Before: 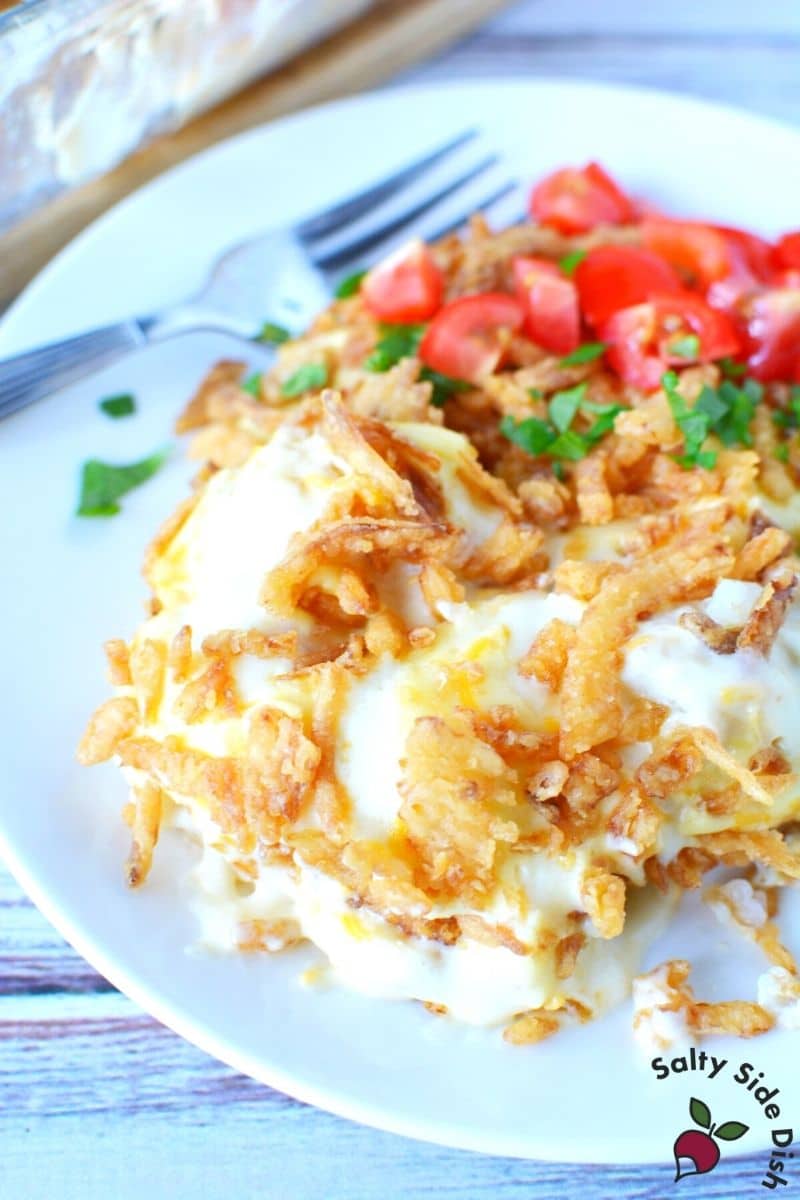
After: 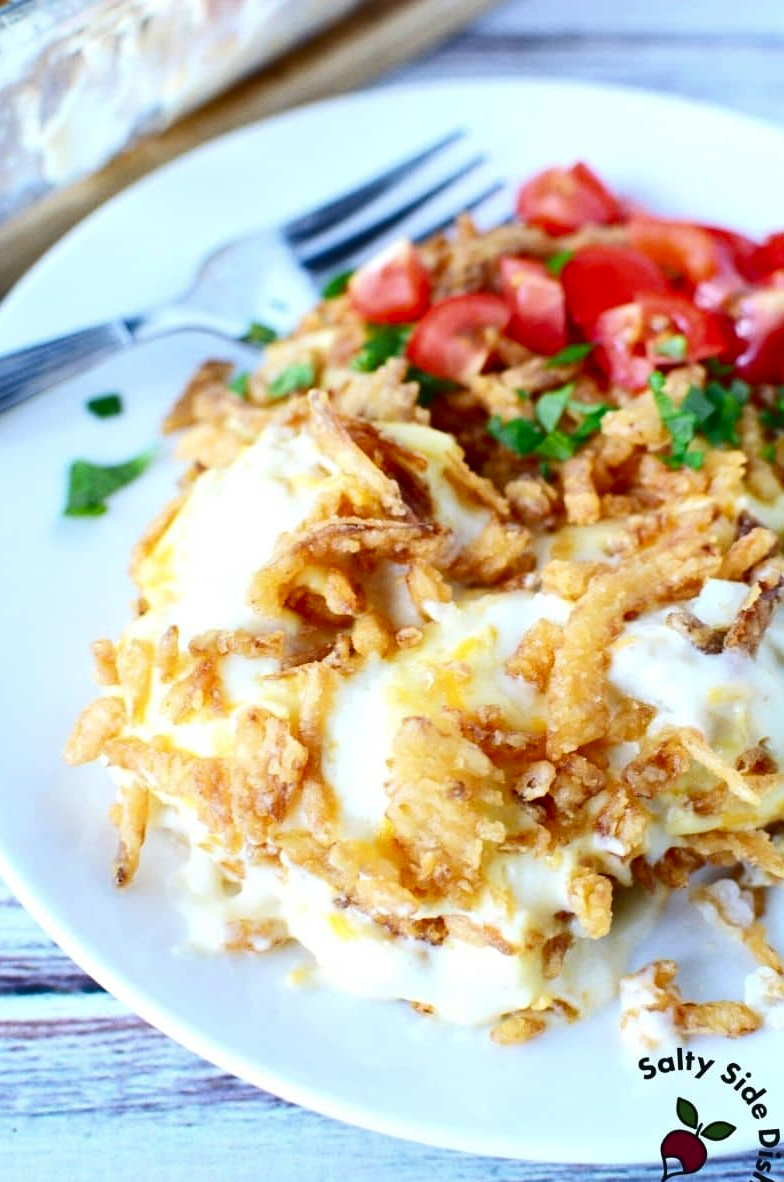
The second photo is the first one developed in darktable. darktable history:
color correction: highlights b* 0.05, saturation 0.871
contrast brightness saturation: contrast 0.189, brightness -0.242, saturation 0.11
crop: left 1.711%, right 0.281%, bottom 1.462%
